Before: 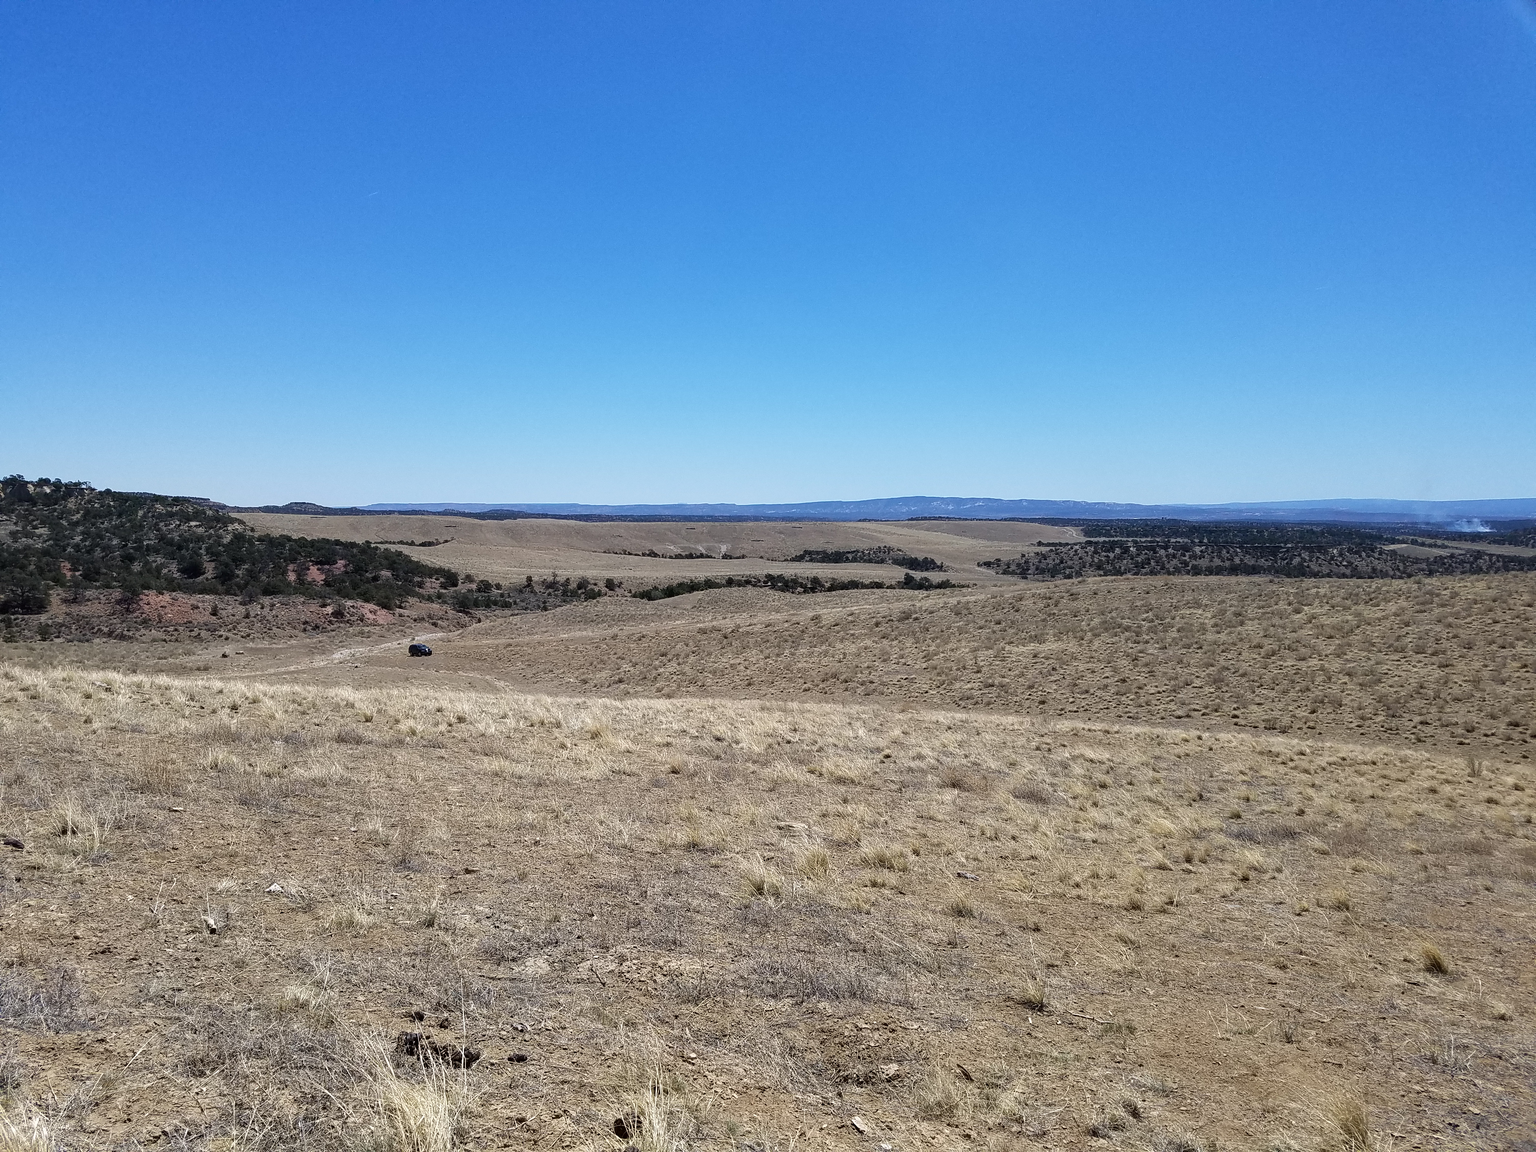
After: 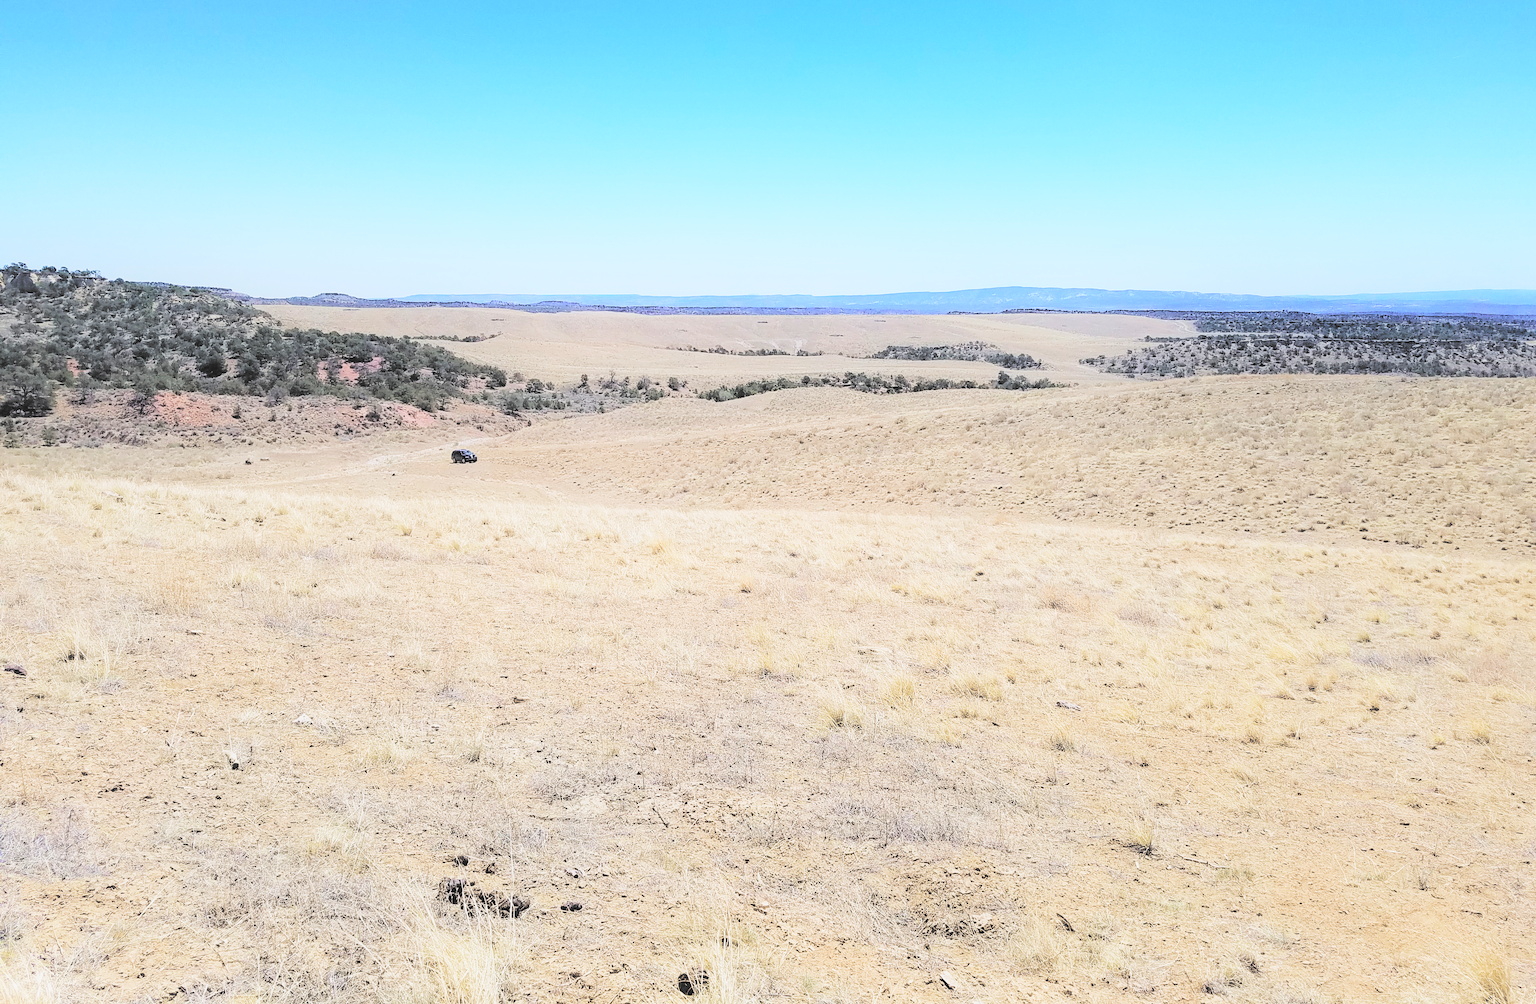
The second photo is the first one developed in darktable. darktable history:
color balance rgb: linear chroma grading › global chroma 8.835%, perceptual saturation grading › global saturation 18.375%, global vibrance 15.912%, saturation formula JzAzBz (2021)
crop: top 20.589%, right 9.395%, bottom 0.348%
shadows and highlights: shadows -23.34, highlights 46.91, soften with gaussian
contrast brightness saturation: brightness 0.982
filmic rgb: black relative exposure -8.04 EV, white relative exposure 4.03 EV, hardness 4.19, add noise in highlights 0, preserve chrominance no, color science v3 (2019), use custom middle-gray values true, contrast in highlights soft
